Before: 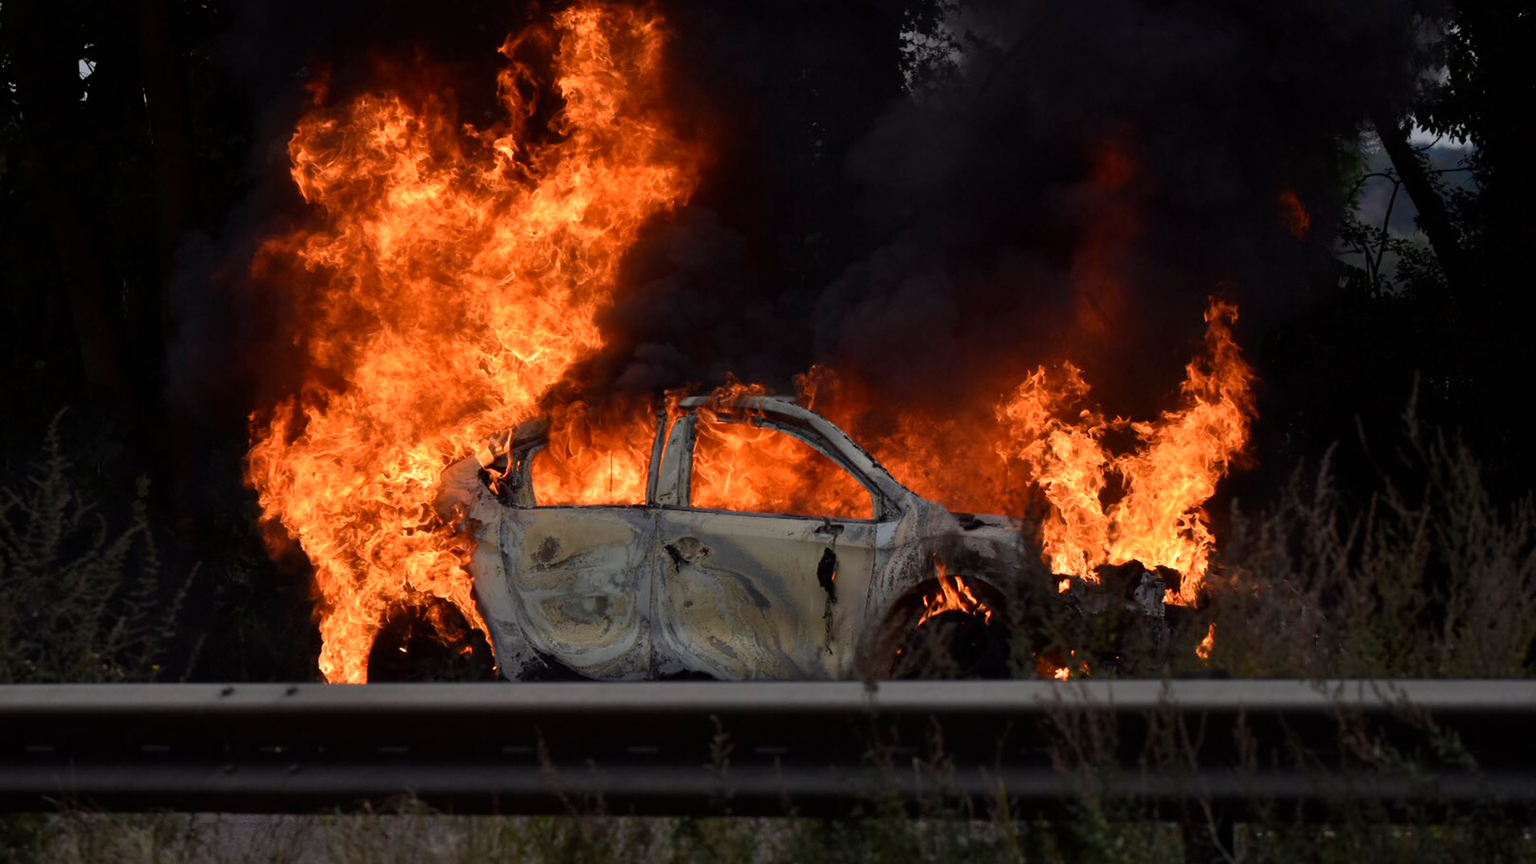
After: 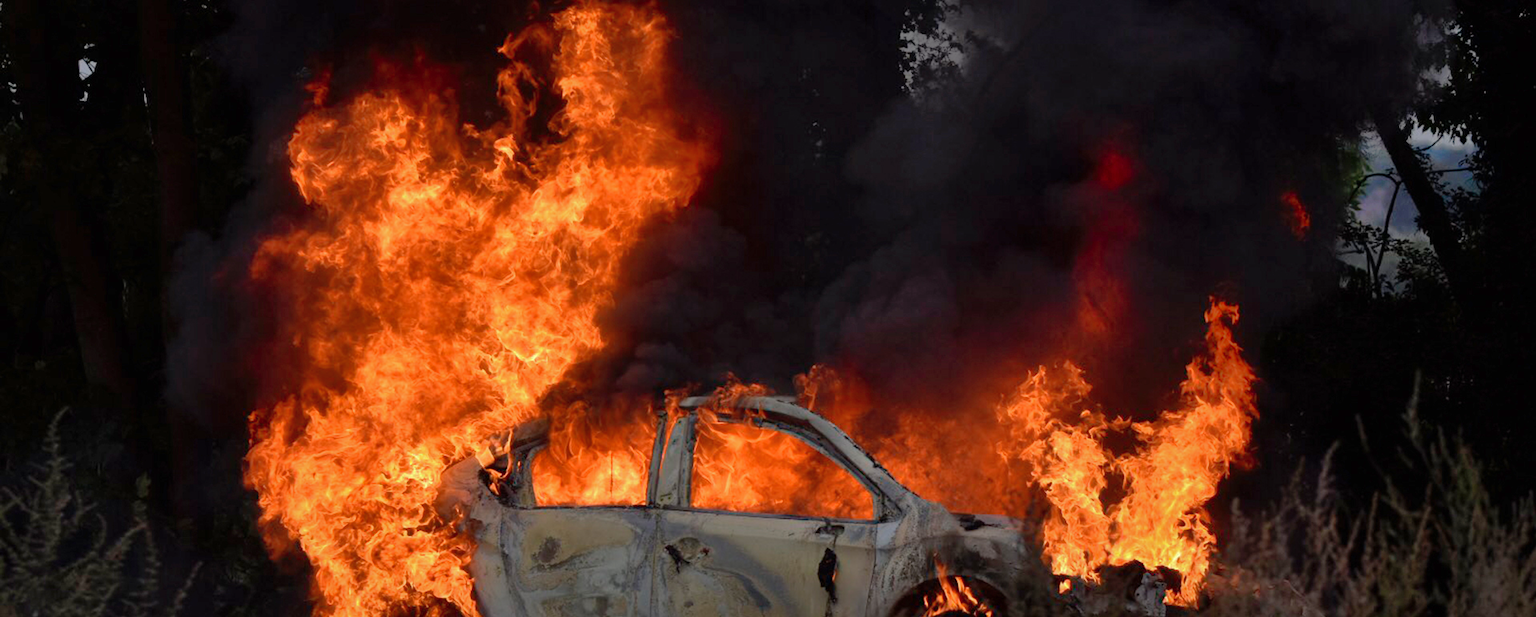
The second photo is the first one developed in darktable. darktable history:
shadows and highlights: on, module defaults
crop: bottom 28.576%
